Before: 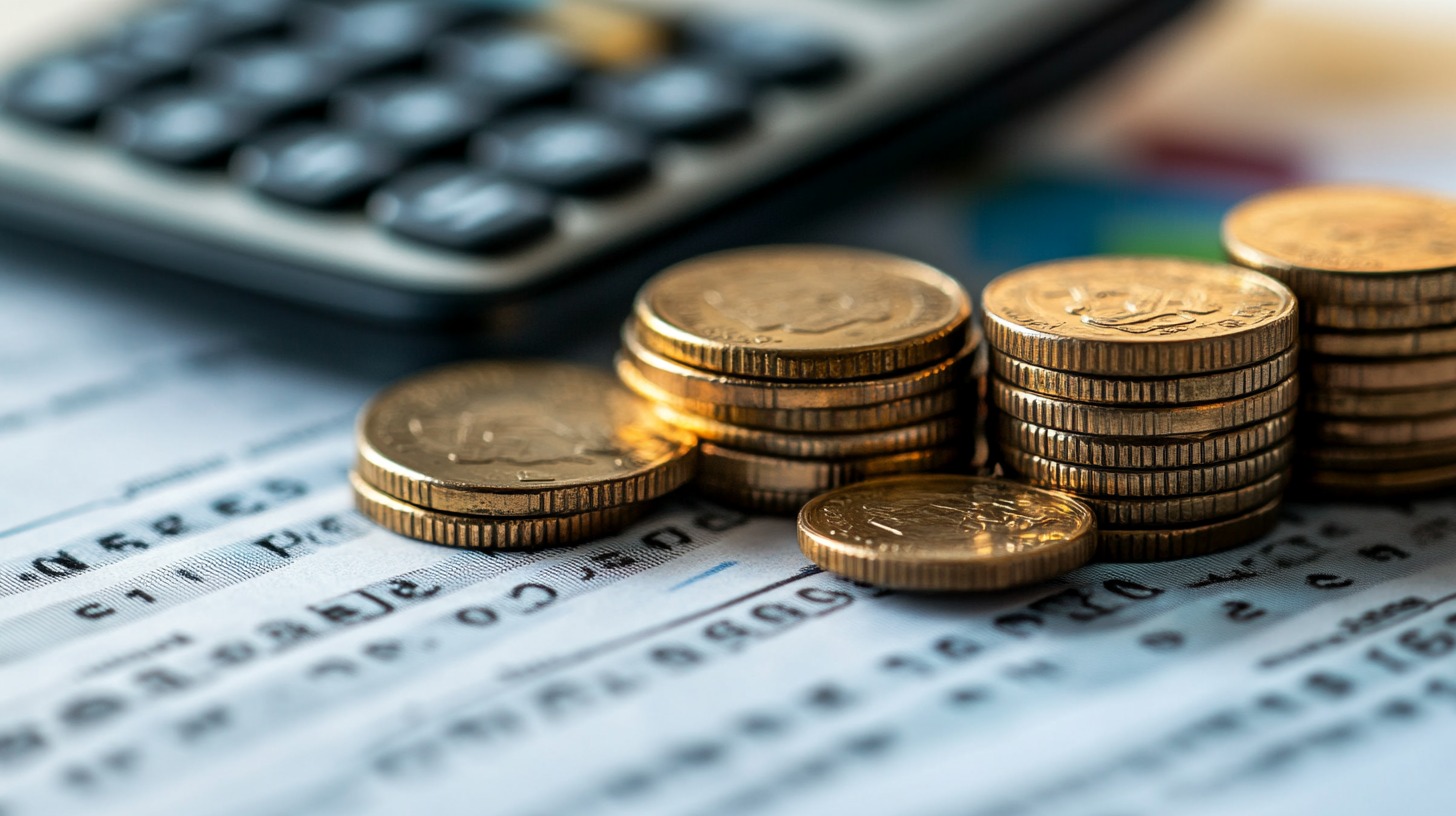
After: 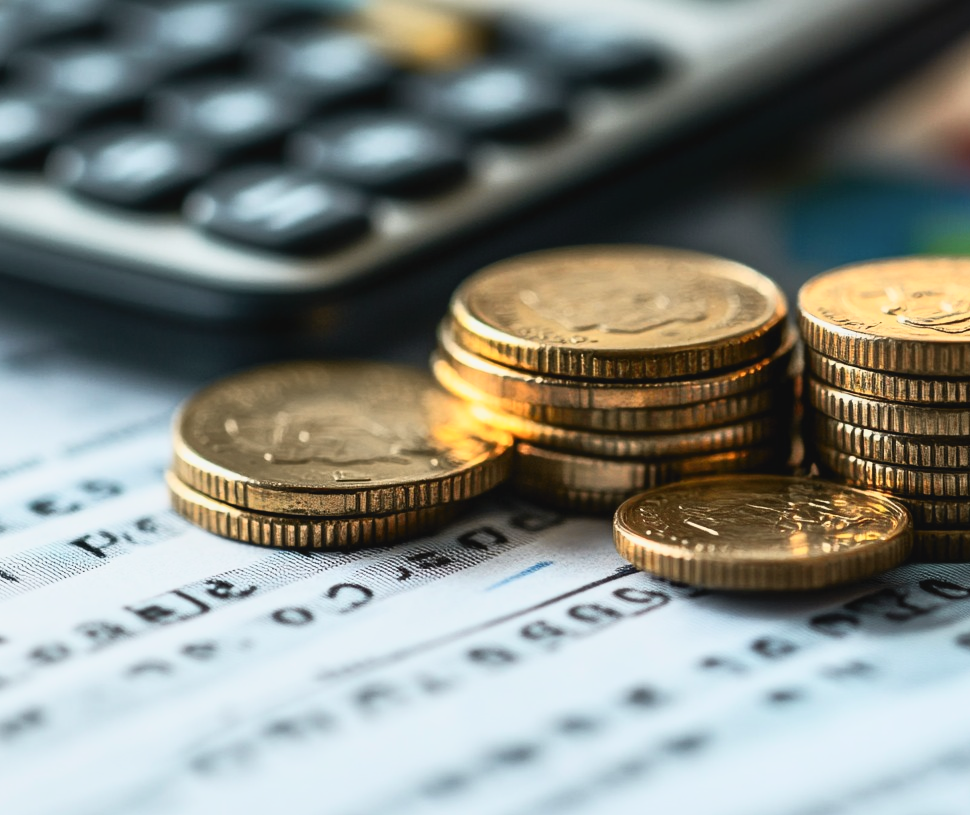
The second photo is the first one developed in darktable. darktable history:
tone curve: curves: ch0 [(0, 0.038) (0.193, 0.212) (0.461, 0.502) (0.629, 0.731) (0.838, 0.916) (1, 0.967)]; ch1 [(0, 0) (0.35, 0.356) (0.45, 0.453) (0.504, 0.503) (0.532, 0.524) (0.558, 0.559) (0.735, 0.762) (1, 1)]; ch2 [(0, 0) (0.281, 0.266) (0.456, 0.469) (0.5, 0.5) (0.533, 0.545) (0.606, 0.607) (0.646, 0.654) (1, 1)], color space Lab, independent channels, preserve colors none
tone equalizer: on, module defaults
crop and rotate: left 12.648%, right 20.685%
